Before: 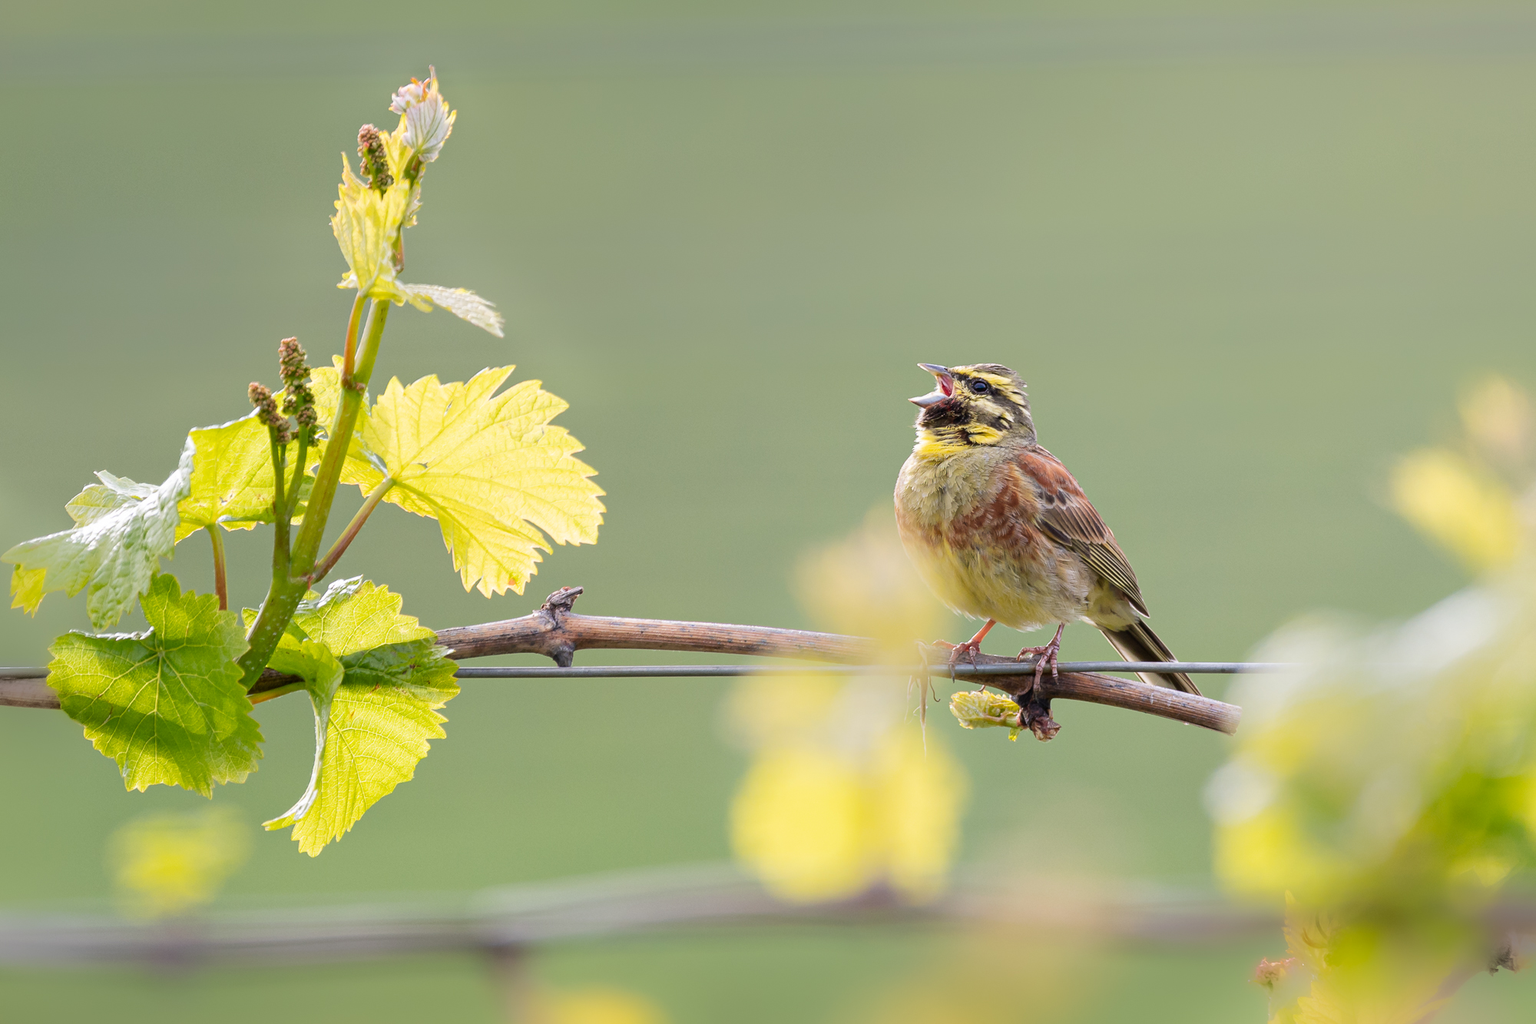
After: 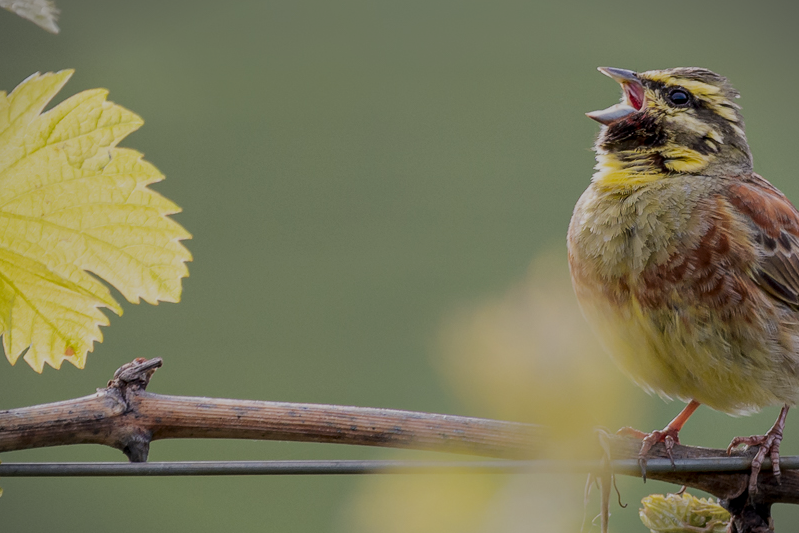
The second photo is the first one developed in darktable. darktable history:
local contrast: on, module defaults
exposure: black level correction 0, exposure 0.699 EV, compensate exposure bias true, compensate highlight preservation false
vignetting: fall-off start 100.75%, width/height ratio 1.306
crop: left 29.899%, top 30.502%, right 30.118%, bottom 29.497%
shadows and highlights: soften with gaussian
